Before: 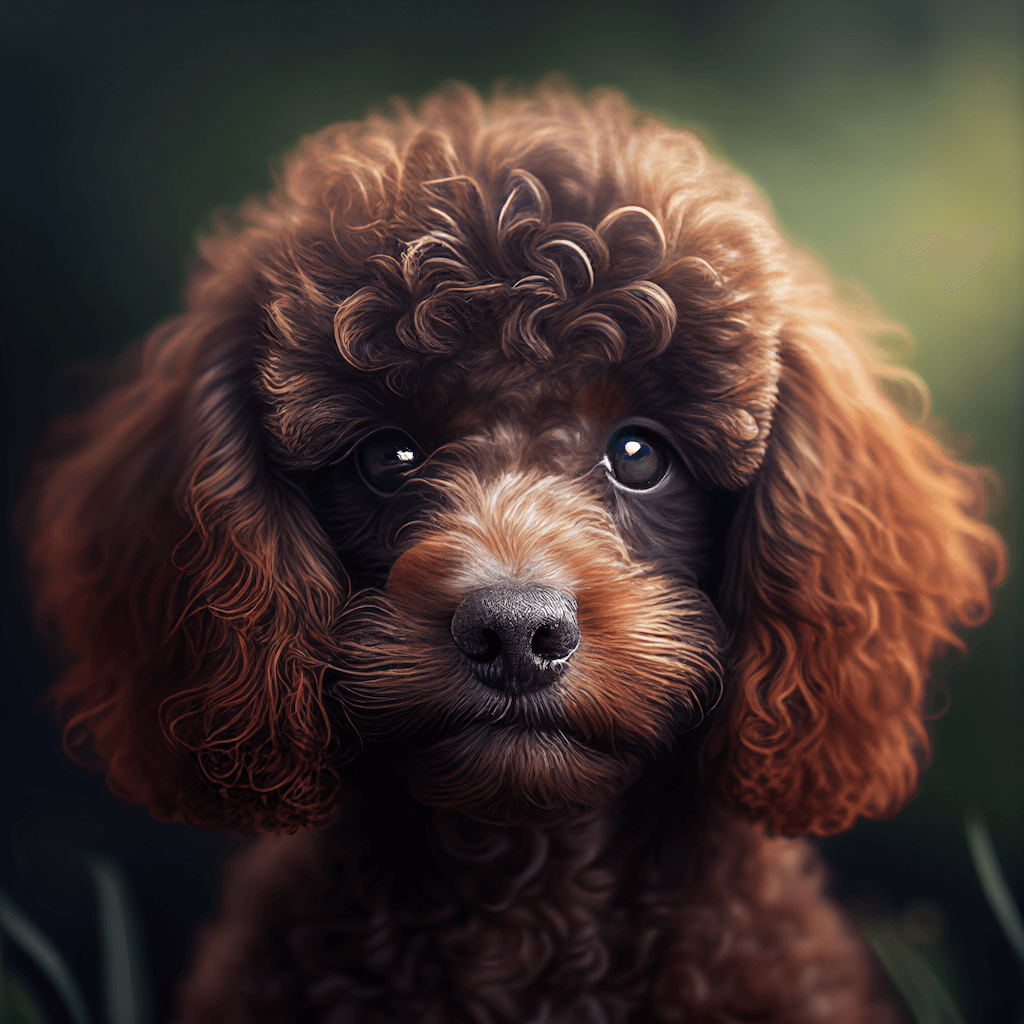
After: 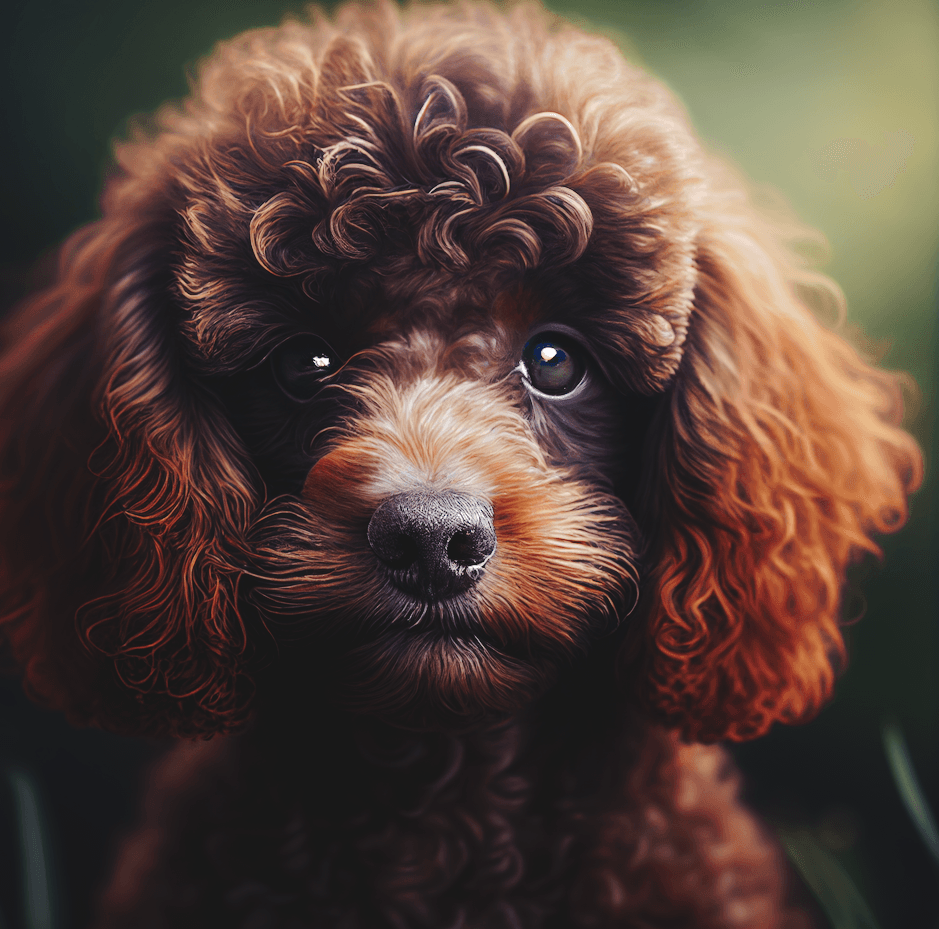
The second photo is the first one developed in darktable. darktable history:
tone curve: curves: ch0 [(0, 0) (0.003, 0.077) (0.011, 0.08) (0.025, 0.083) (0.044, 0.095) (0.069, 0.106) (0.1, 0.12) (0.136, 0.144) (0.177, 0.185) (0.224, 0.231) (0.277, 0.297) (0.335, 0.382) (0.399, 0.471) (0.468, 0.553) (0.543, 0.623) (0.623, 0.689) (0.709, 0.75) (0.801, 0.81) (0.898, 0.873) (1, 1)], preserve colors none
crop and rotate: left 8.262%, top 9.226%
levels: levels [0, 0.492, 0.984]
